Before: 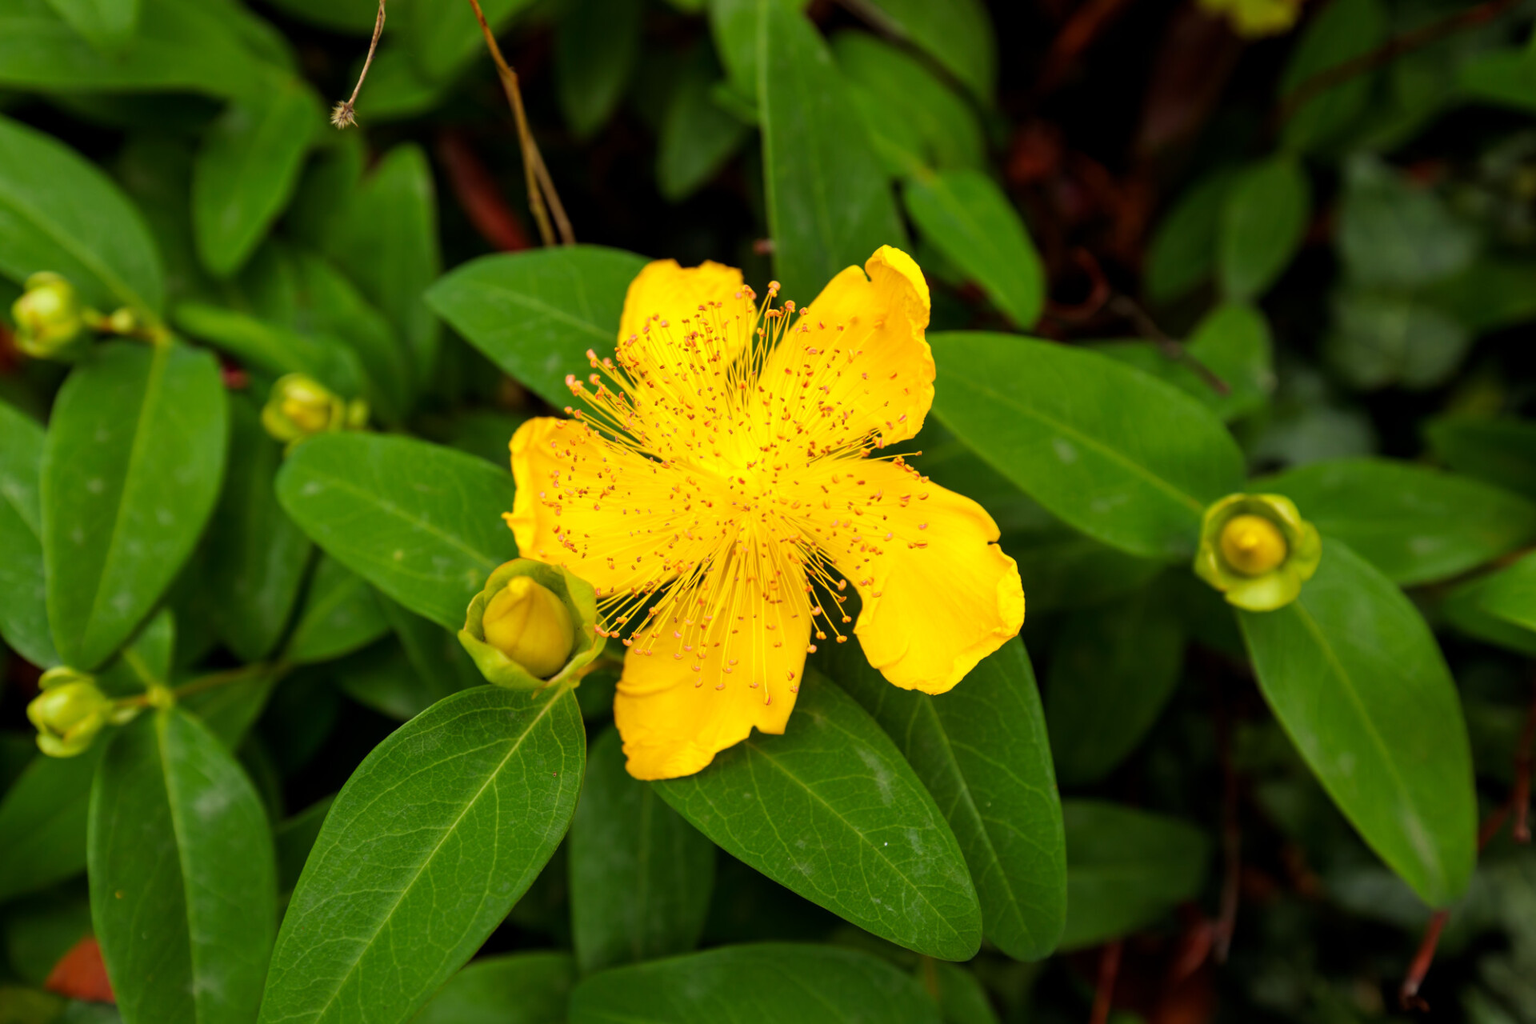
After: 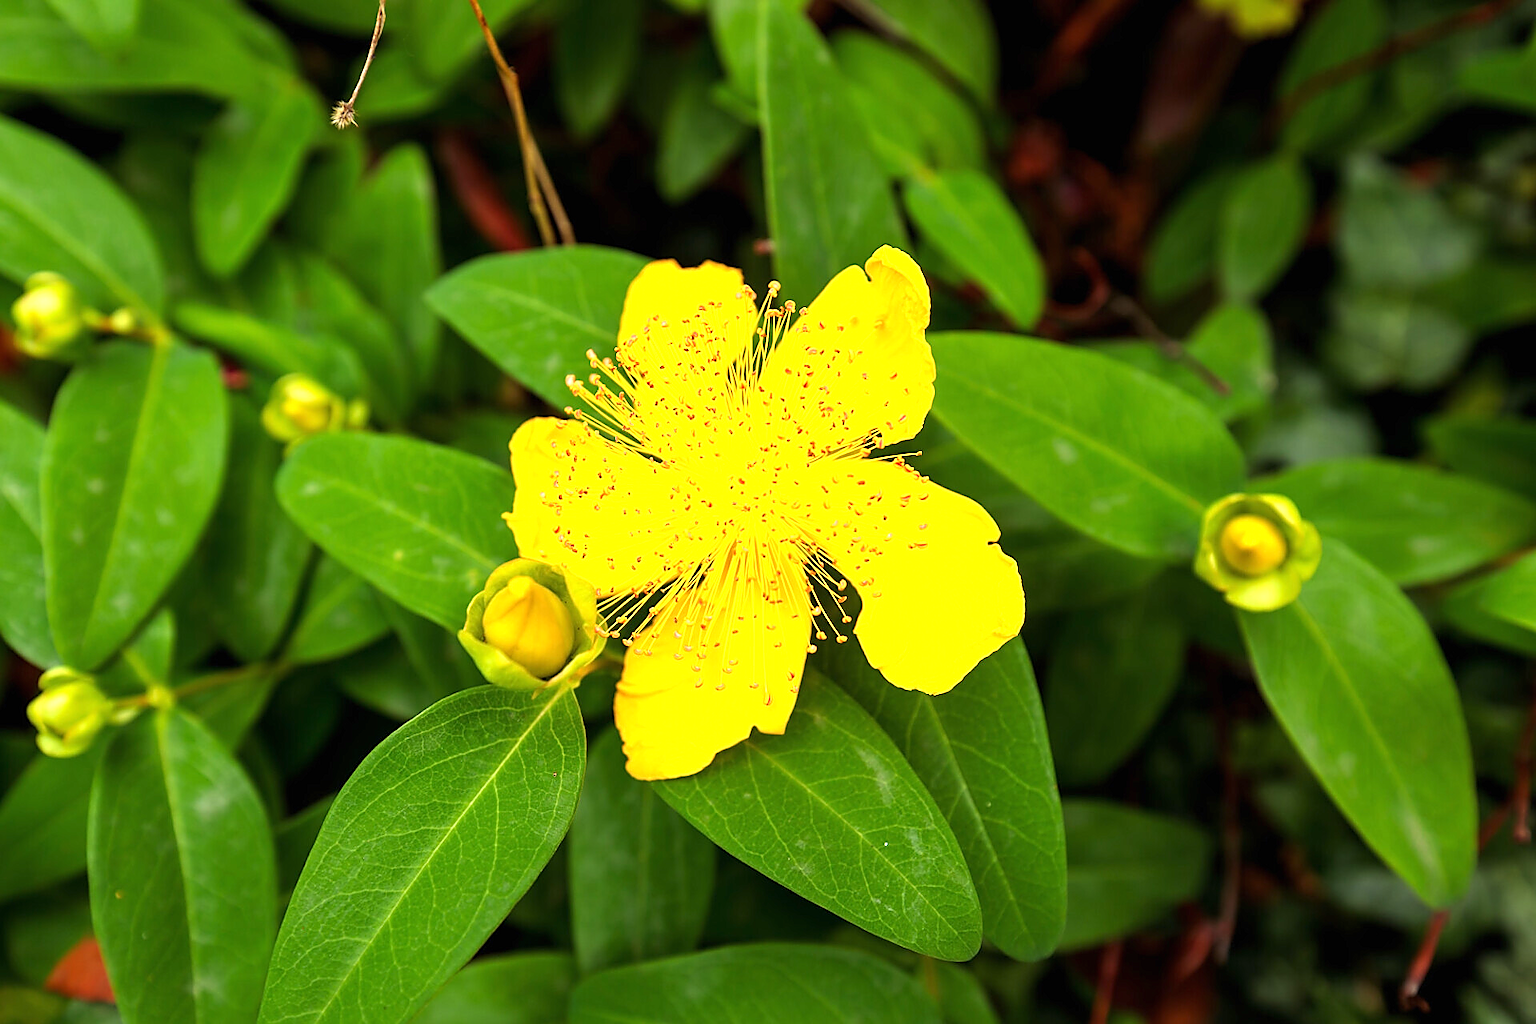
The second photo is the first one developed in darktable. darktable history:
sharpen: radius 1.409, amount 1.25, threshold 0.786
exposure: black level correction 0, exposure 0.947 EV, compensate highlight preservation false
